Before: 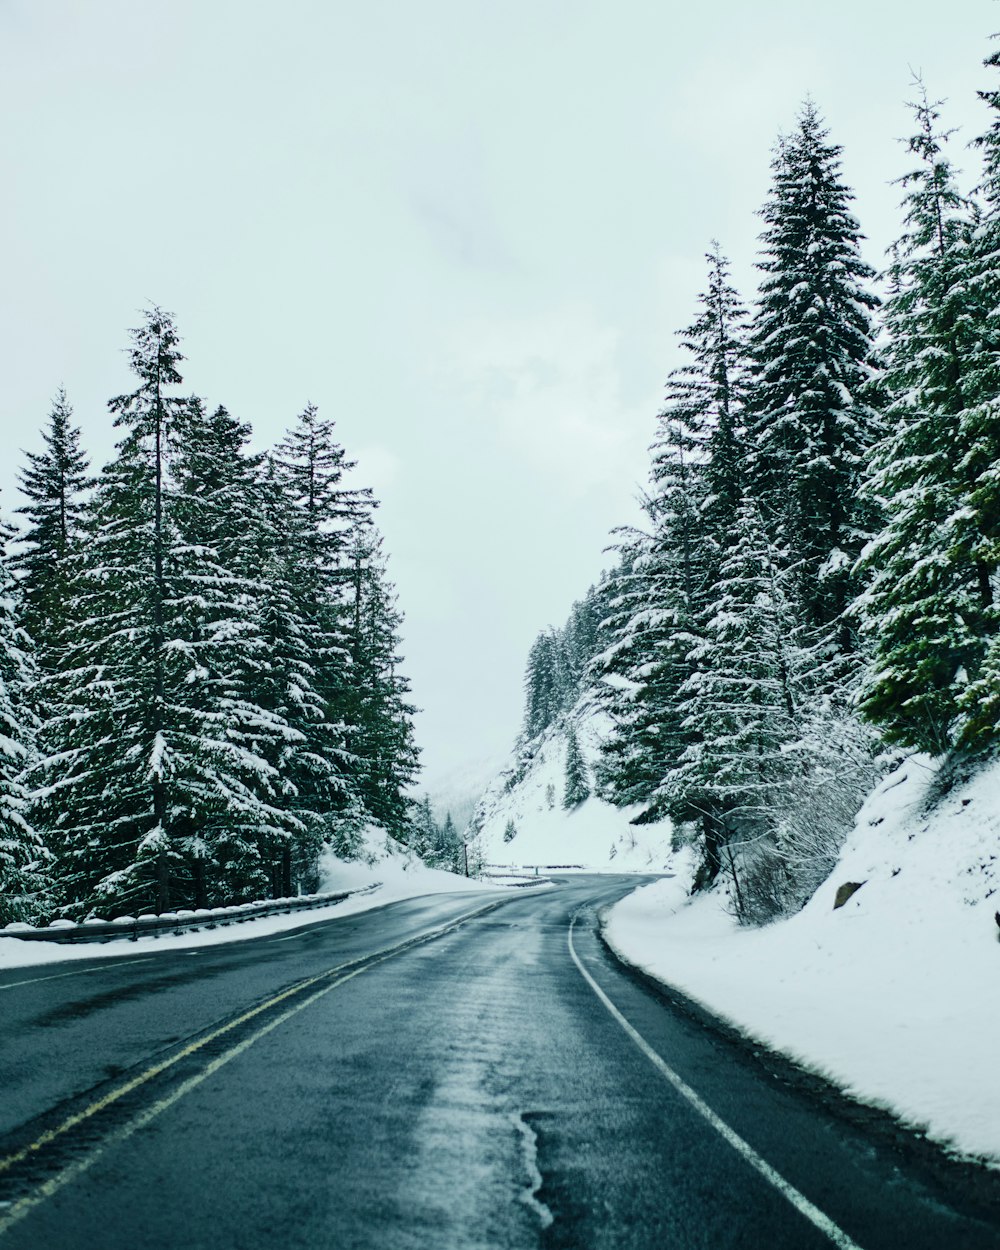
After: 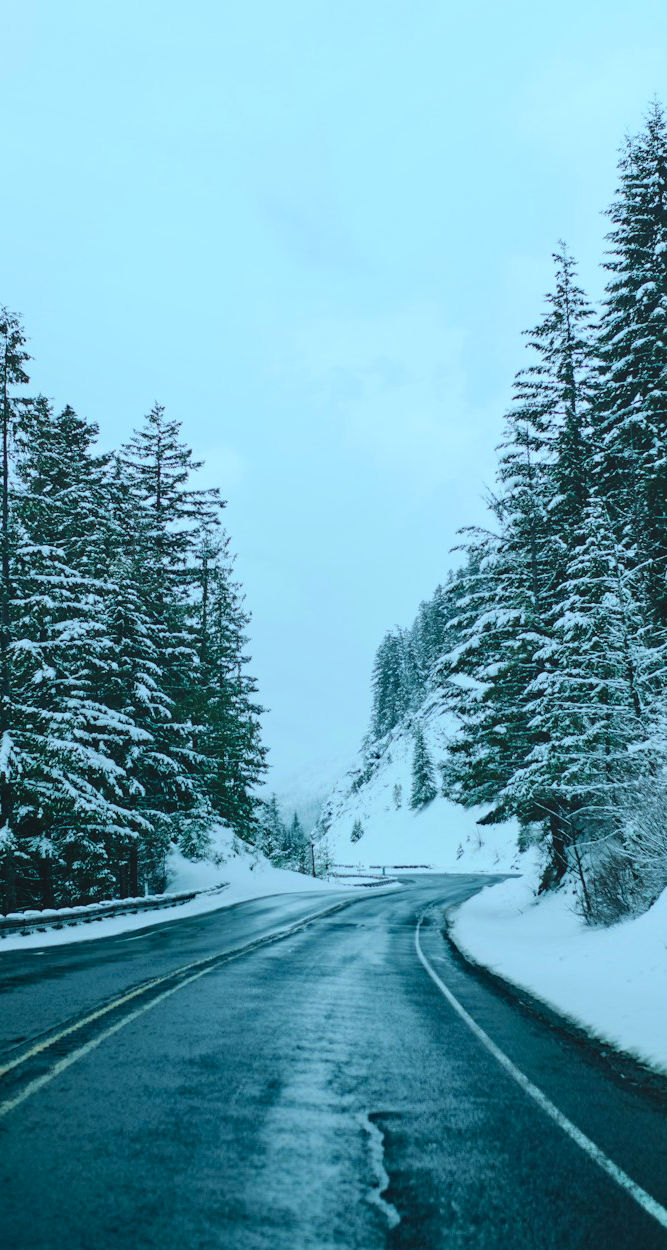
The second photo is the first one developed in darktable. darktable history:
haze removal: compatibility mode true, adaptive false
local contrast: highlights 69%, shadows 67%, detail 82%, midtone range 0.324
color correction: highlights a* -10.41, highlights b* -19.13
crop and rotate: left 15.37%, right 17.855%
